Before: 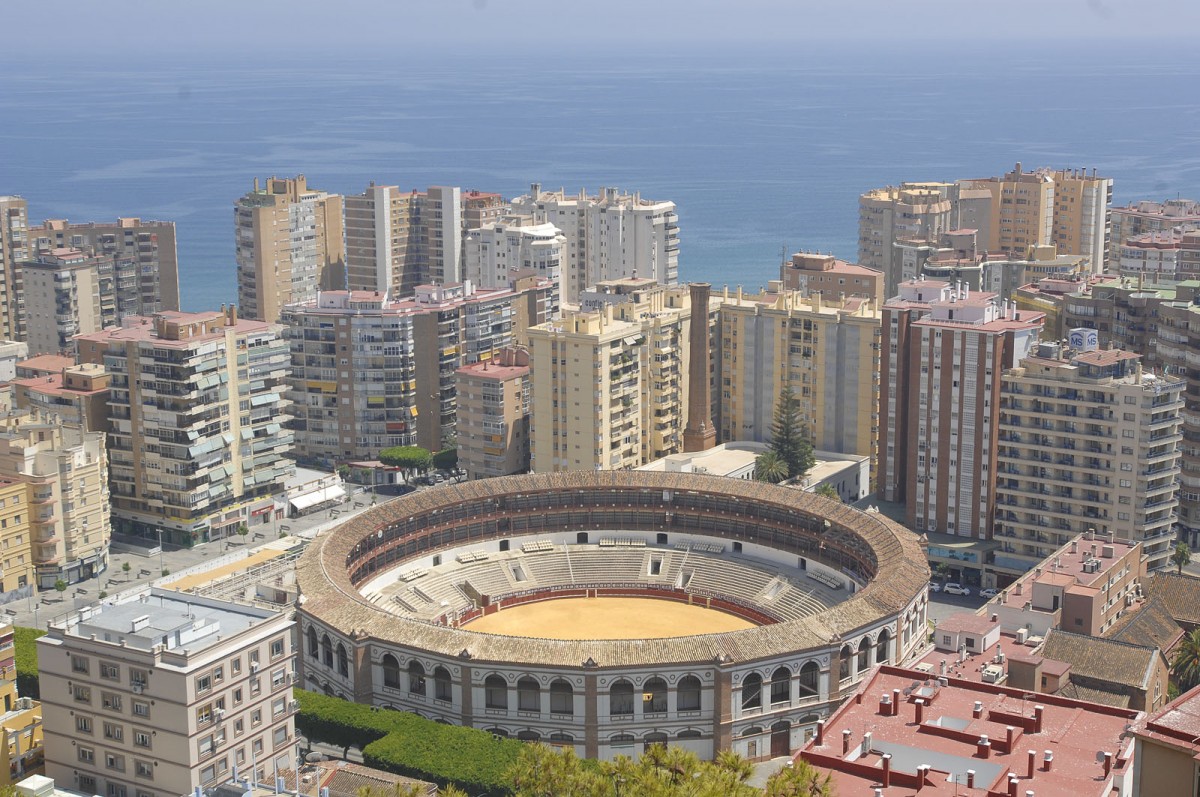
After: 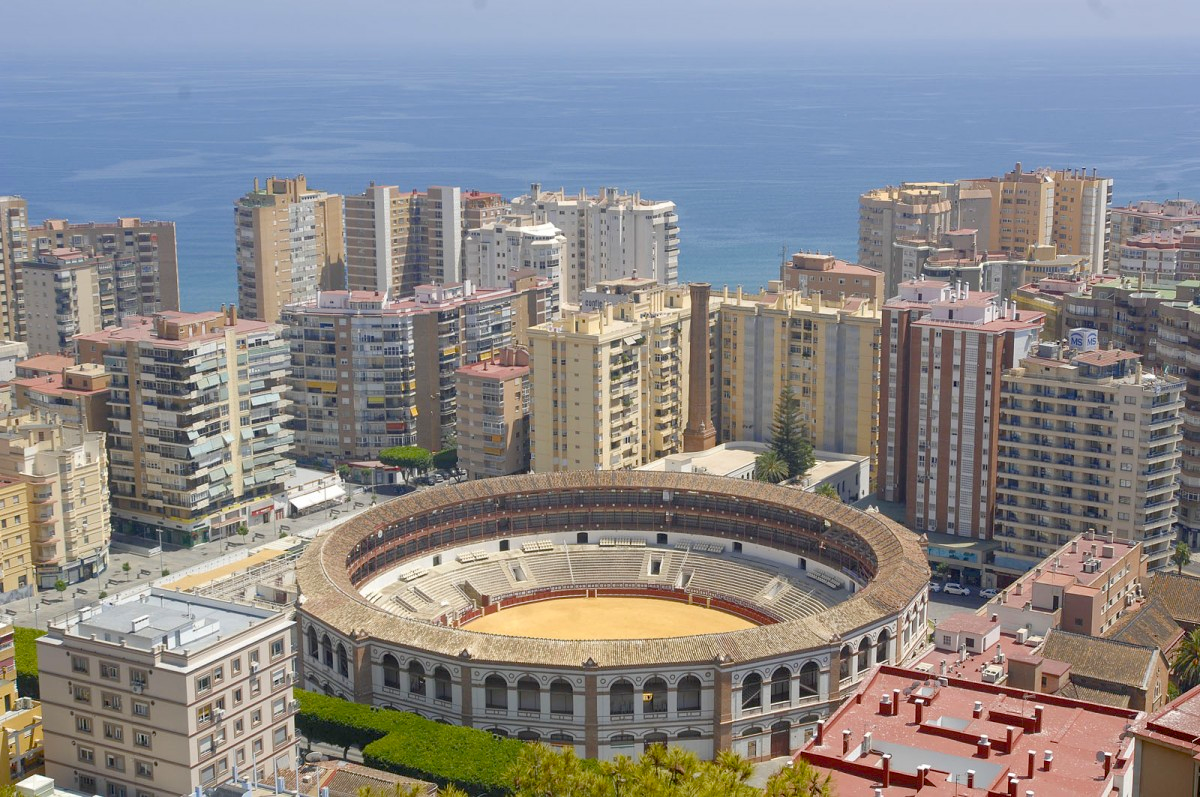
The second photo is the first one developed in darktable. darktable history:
exposure: black level correction 0.012, compensate highlight preservation false
color balance rgb: perceptual saturation grading › global saturation 15.646%, perceptual saturation grading › highlights -18.966%, perceptual saturation grading › shadows 19.893%, global vibrance 20%
